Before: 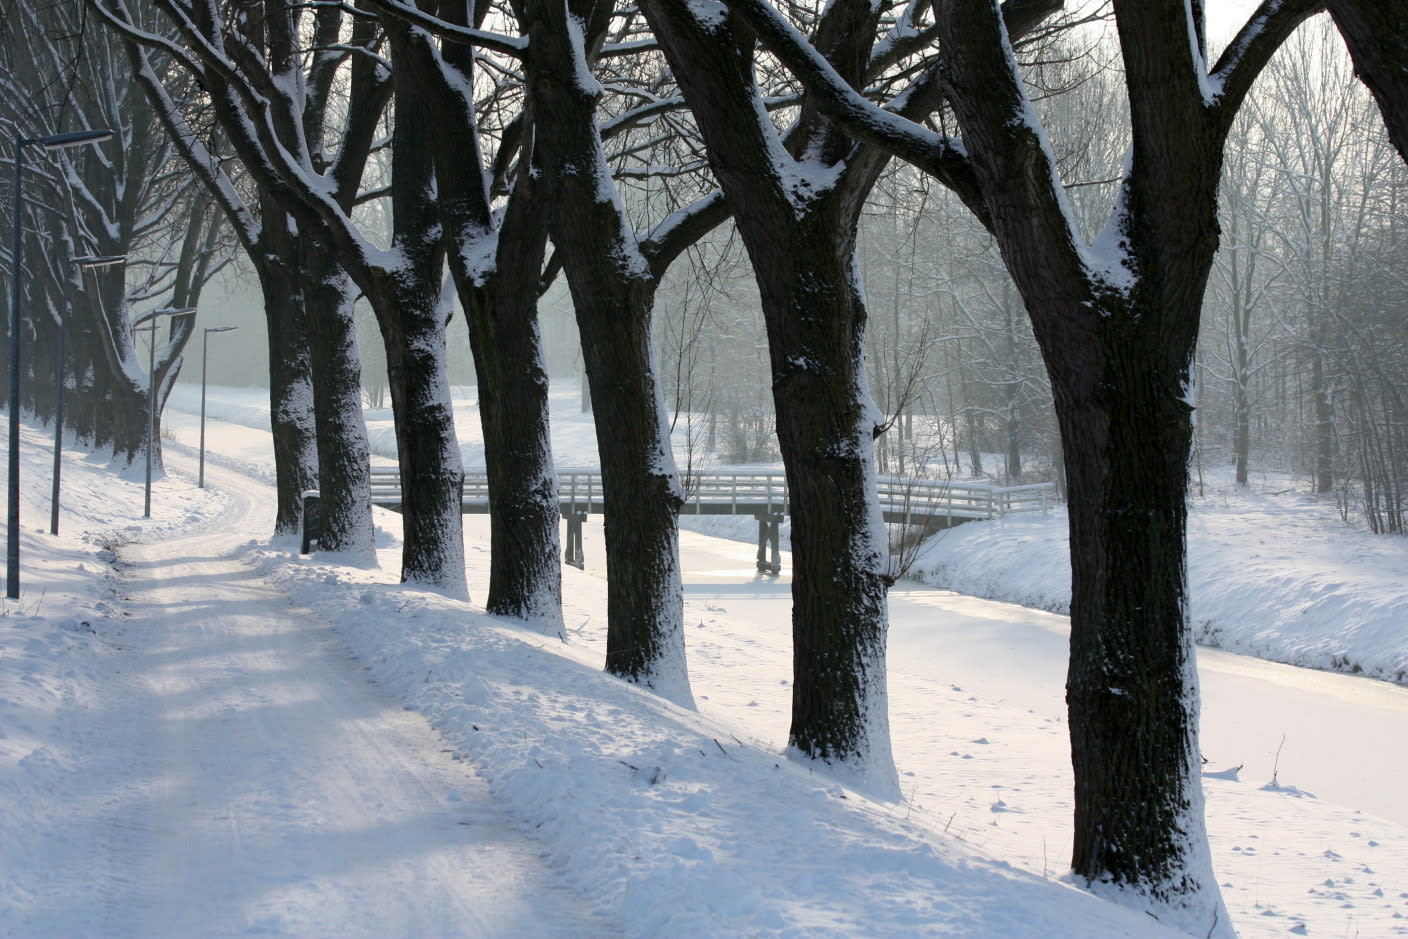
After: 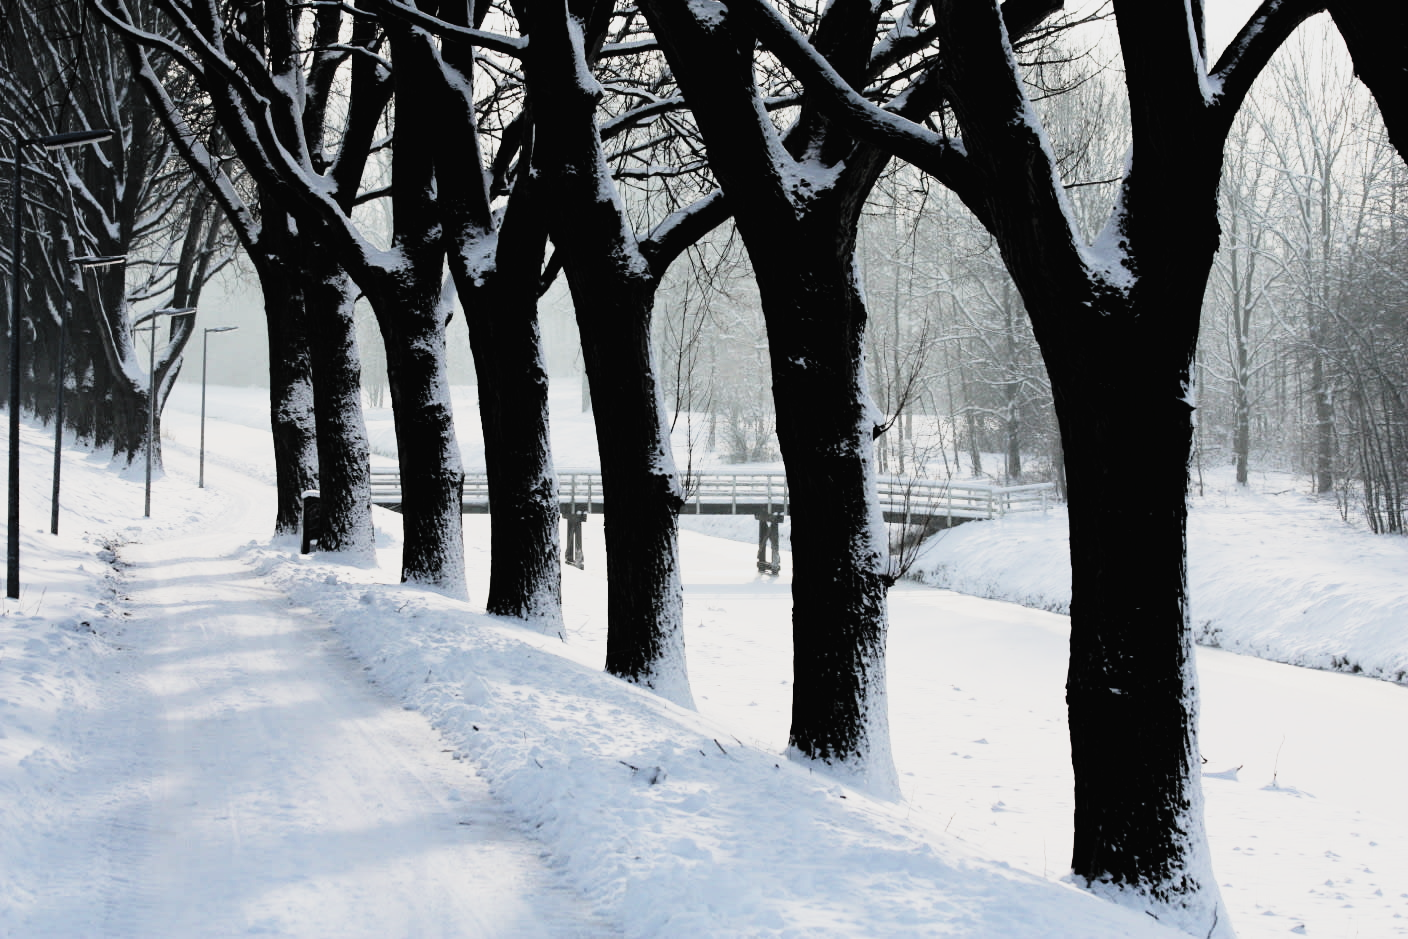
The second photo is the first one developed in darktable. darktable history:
tone curve: curves: ch0 [(0, 0) (0.046, 0.031) (0.163, 0.114) (0.391, 0.432) (0.488, 0.561) (0.695, 0.839) (0.785, 0.904) (1, 0.965)]; ch1 [(0, 0) (0.248, 0.252) (0.427, 0.412) (0.482, 0.462) (0.499, 0.497) (0.518, 0.52) (0.535, 0.577) (0.585, 0.623) (0.679, 0.743) (0.788, 0.809) (1, 1)]; ch2 [(0, 0) (0.313, 0.262) (0.427, 0.417) (0.473, 0.47) (0.503, 0.503) (0.523, 0.515) (0.557, 0.596) (0.598, 0.646) (0.708, 0.771) (1, 1)], preserve colors none
filmic rgb: black relative exposure -5.14 EV, white relative exposure 3.95 EV, hardness 2.88, contrast 1.299, highlights saturation mix -9.65%, color science v6 (2022)
contrast brightness saturation: contrast -0.043, saturation -0.394
